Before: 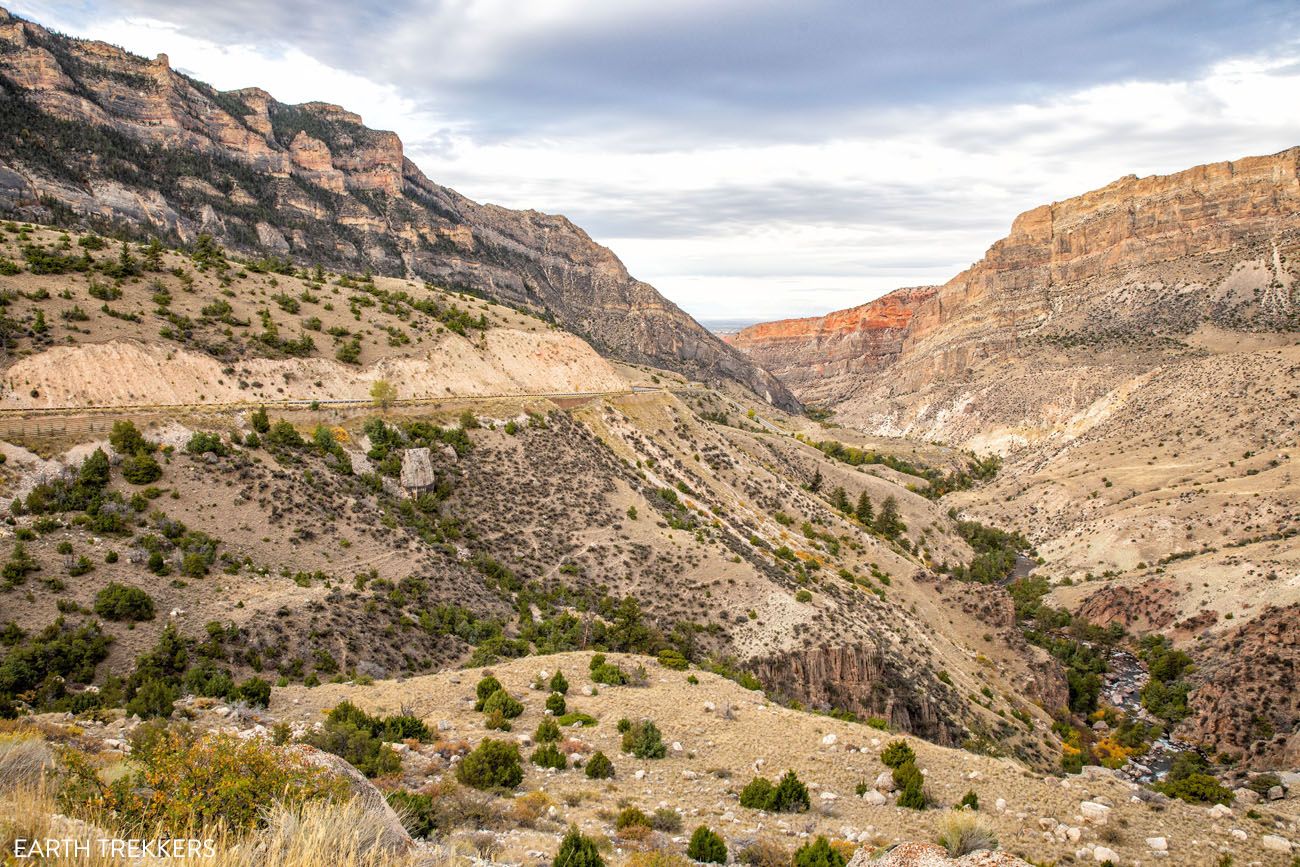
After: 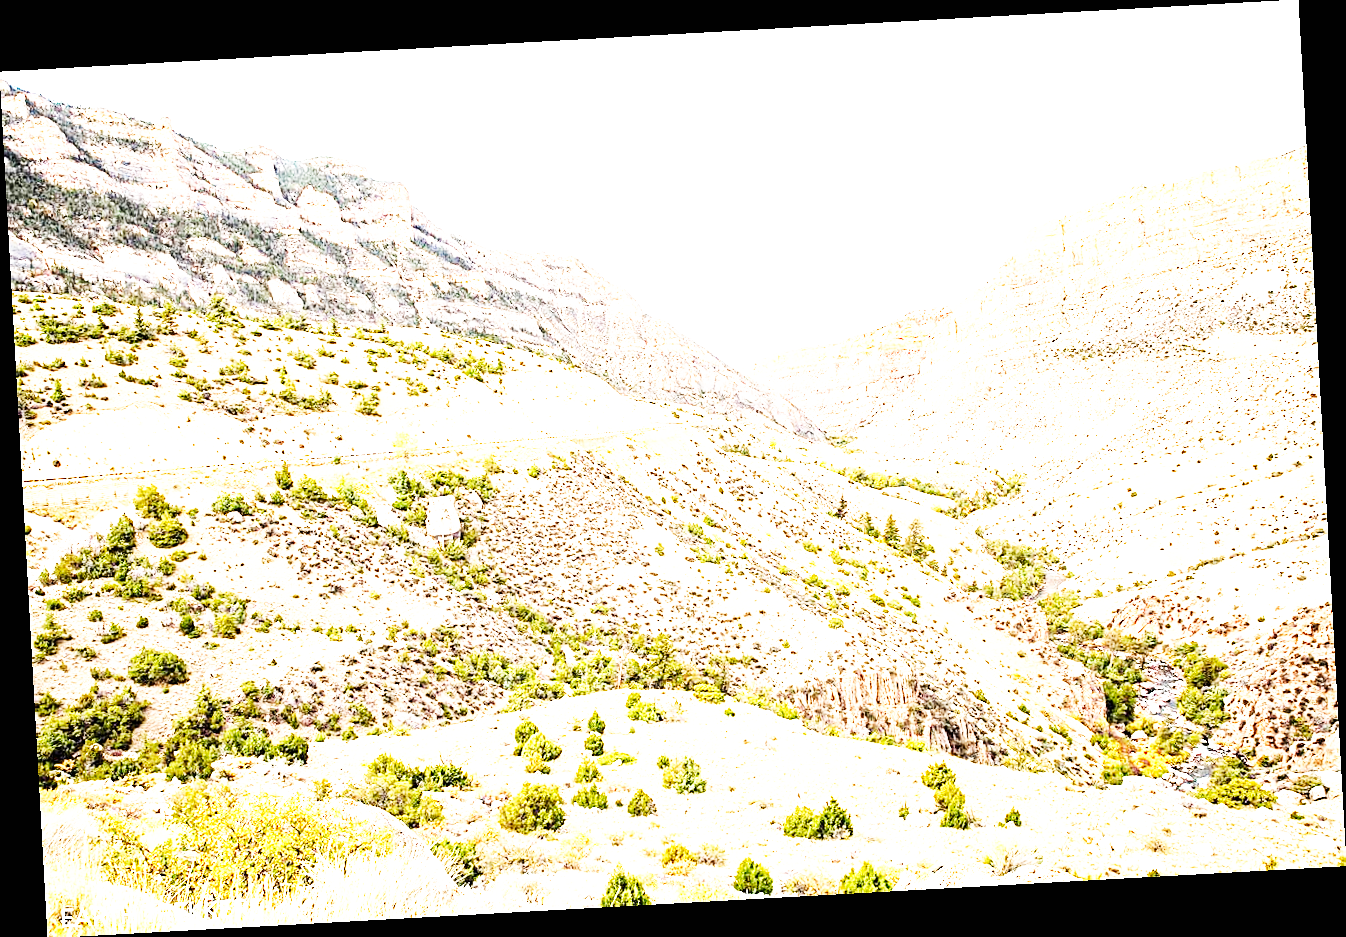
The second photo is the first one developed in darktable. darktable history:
base curve: curves: ch0 [(0, 0) (0.007, 0.004) (0.027, 0.03) (0.046, 0.07) (0.207, 0.54) (0.442, 0.872) (0.673, 0.972) (1, 1)], preserve colors none
sharpen: on, module defaults
rotate and perspective: rotation -3.18°, automatic cropping off
exposure: exposure 2.003 EV, compensate highlight preservation false
